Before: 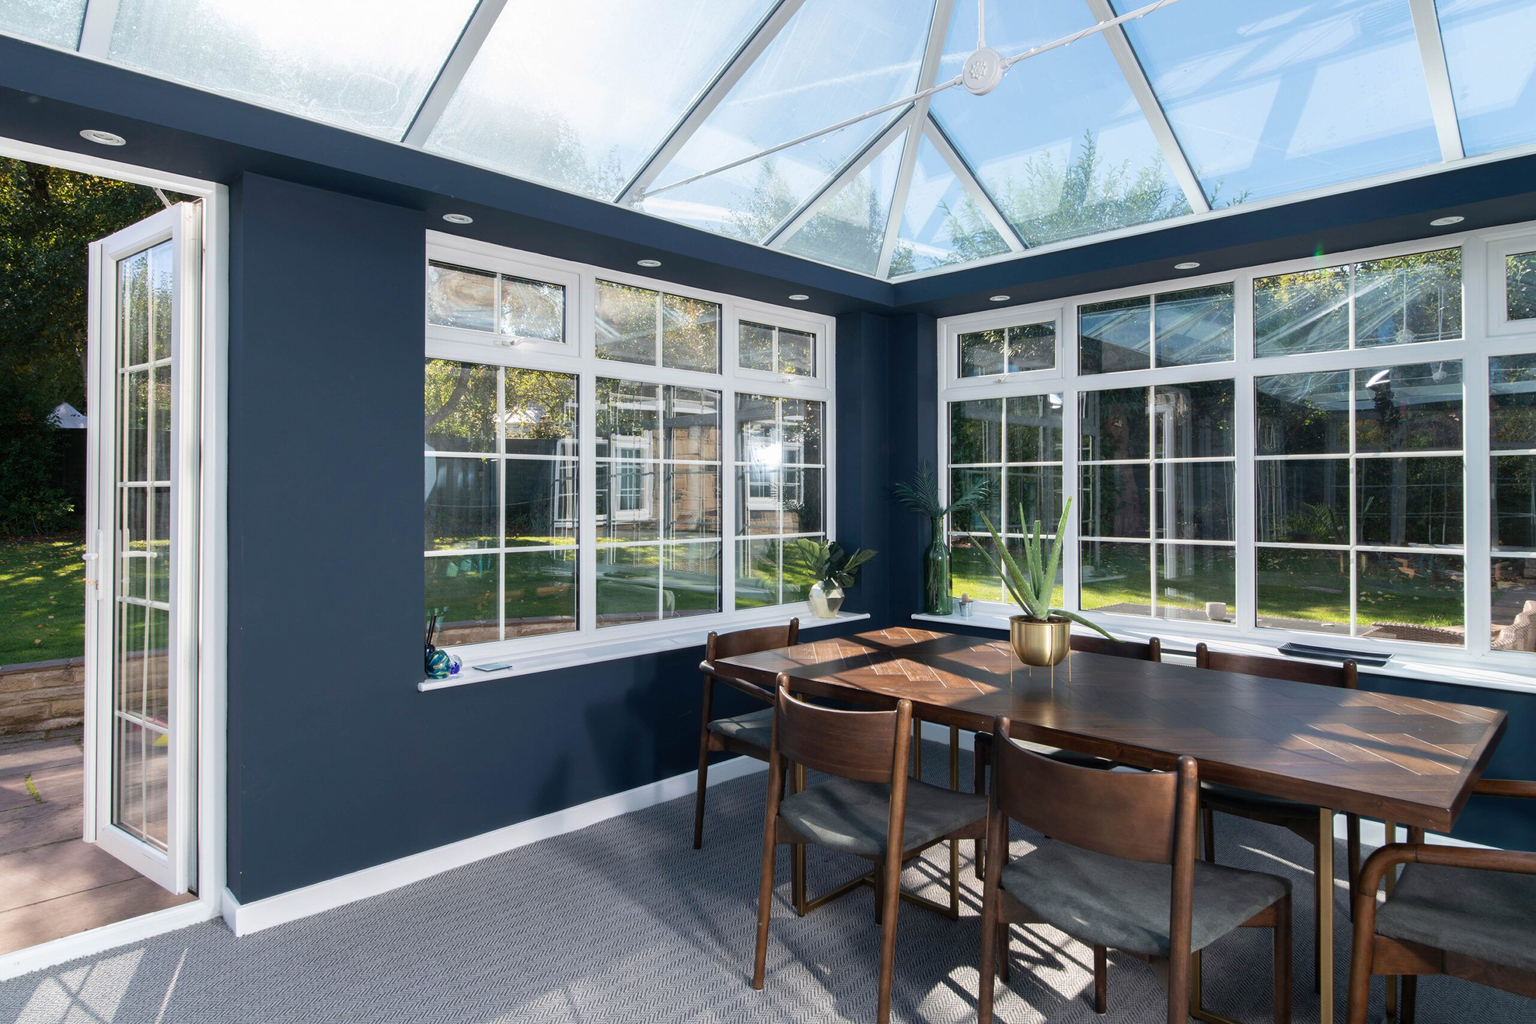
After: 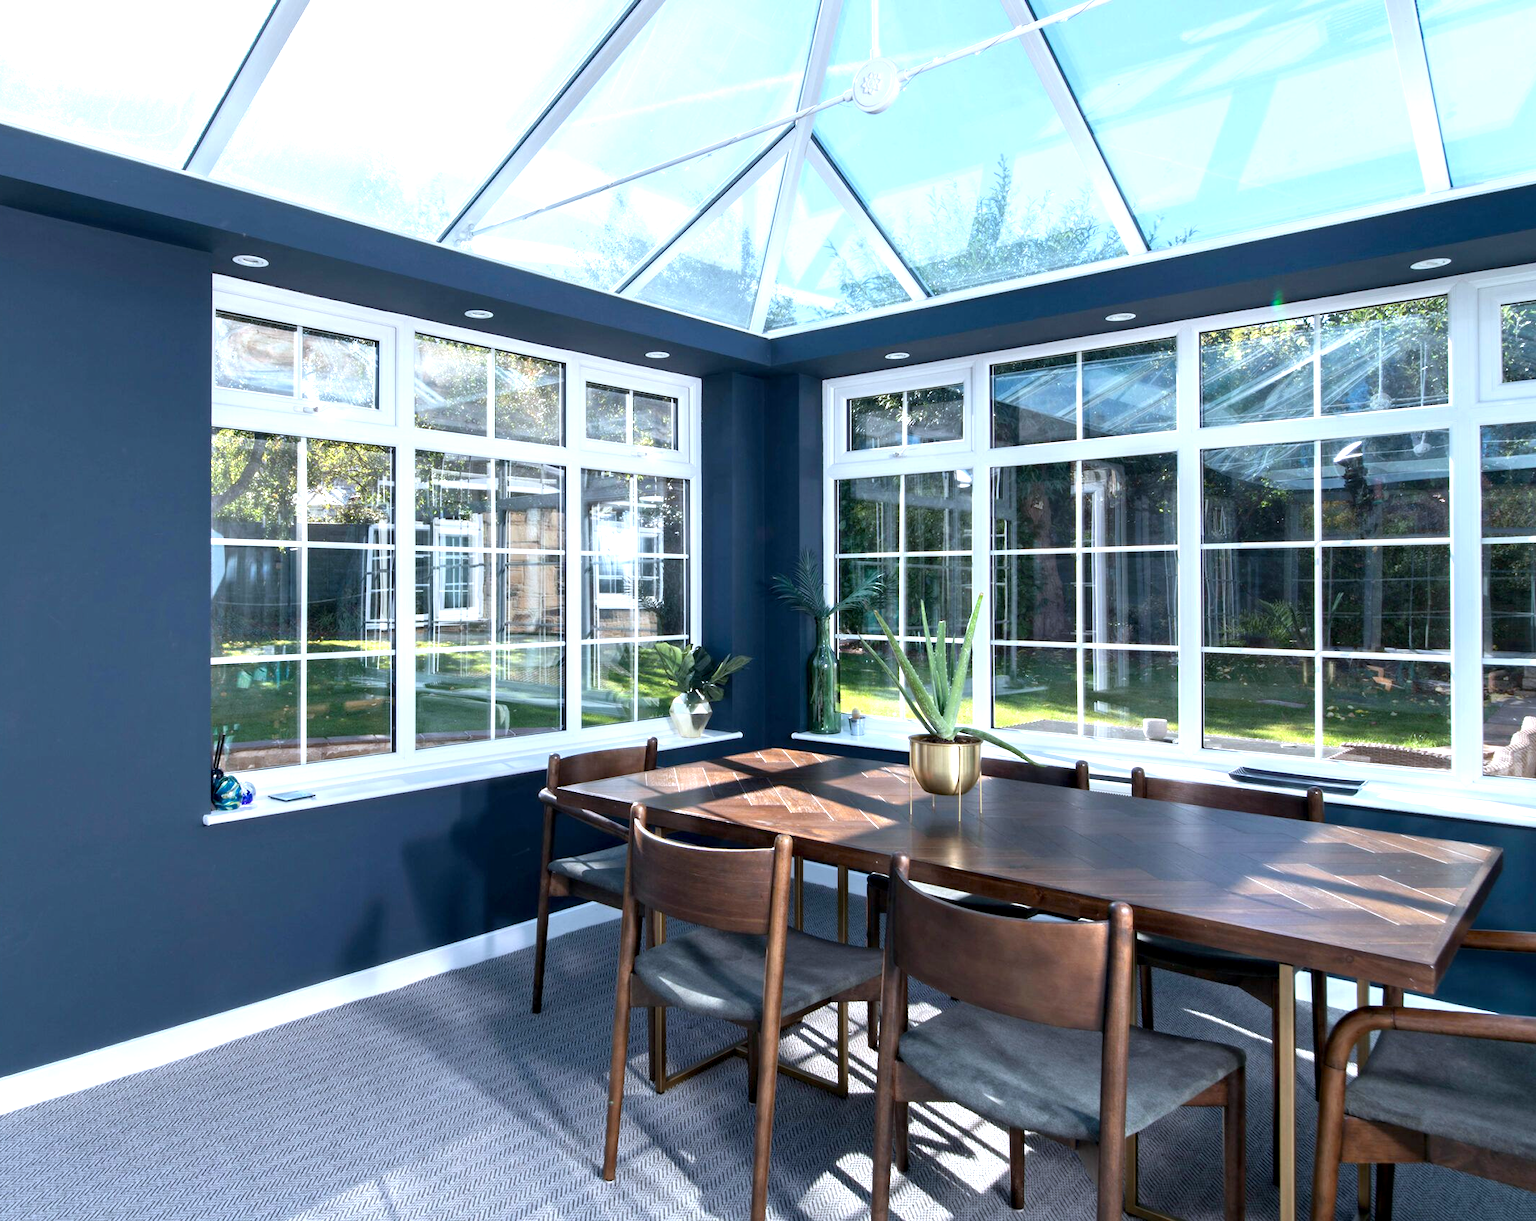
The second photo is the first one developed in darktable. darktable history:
color calibration: x 0.37, y 0.382, temperature 4313.32 K
exposure: black level correction 0.001, exposure 0.675 EV, compensate highlight preservation false
crop: left 16.145%
contrast equalizer: y [[0.5, 0.5, 0.544, 0.569, 0.5, 0.5], [0.5 ×6], [0.5 ×6], [0 ×6], [0 ×6]]
